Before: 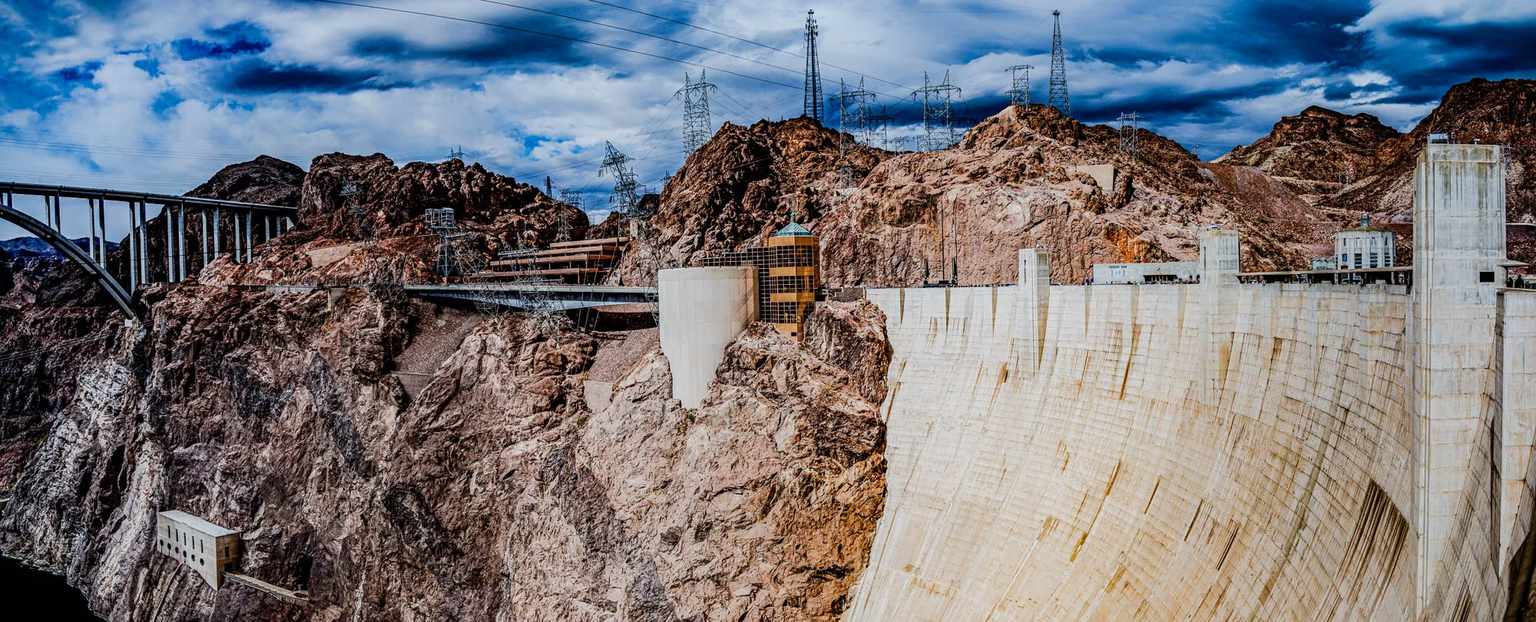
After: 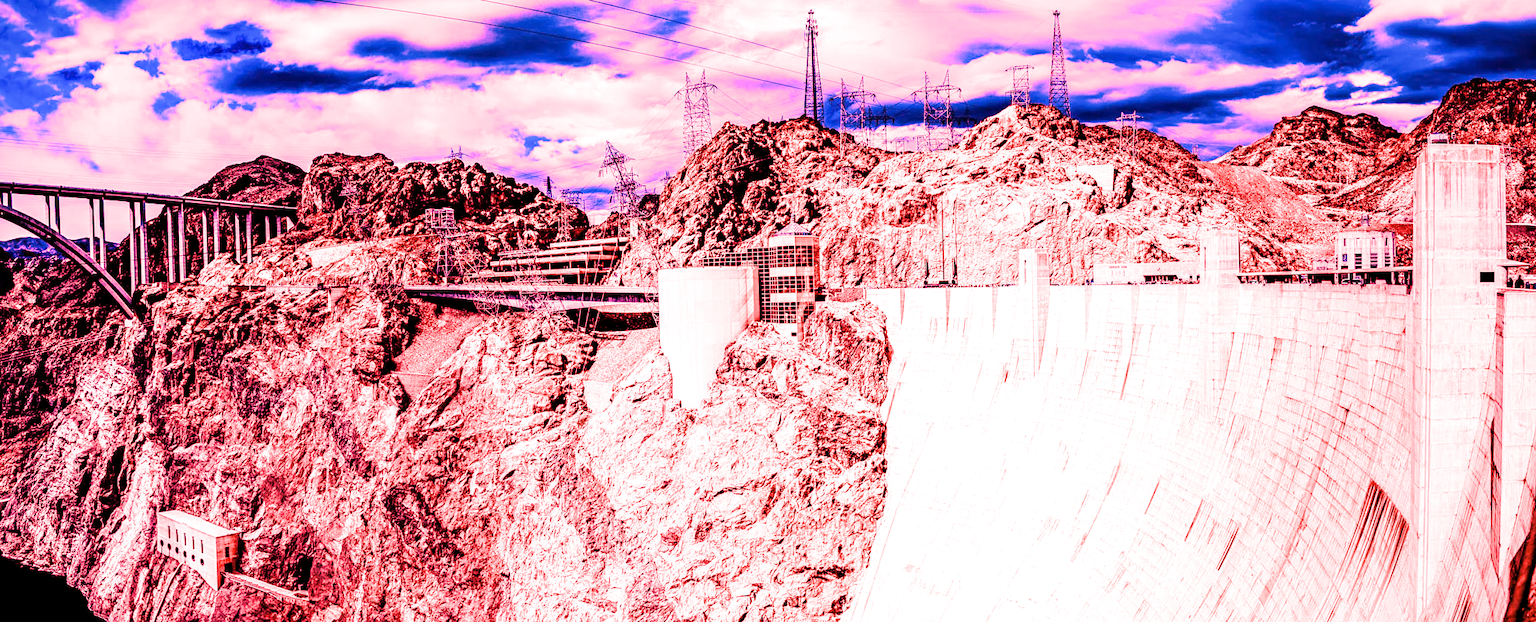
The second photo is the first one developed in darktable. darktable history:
white balance: red 4.26, blue 1.802
filmic rgb: black relative exposure -7.65 EV, hardness 4.02, contrast 1.1, highlights saturation mix -30%
